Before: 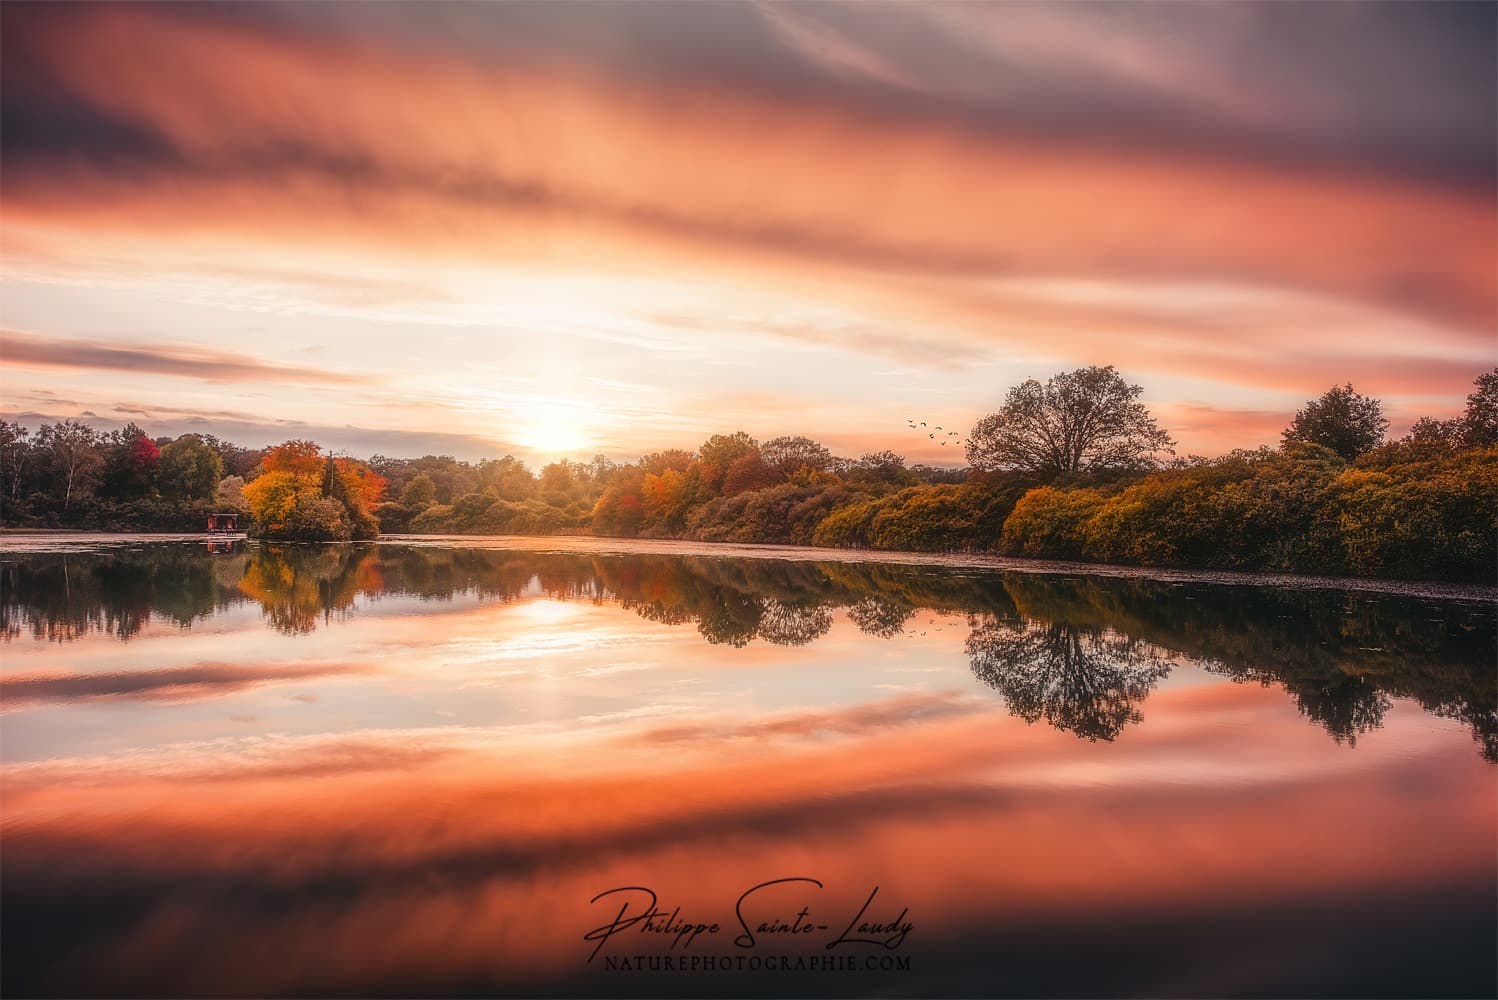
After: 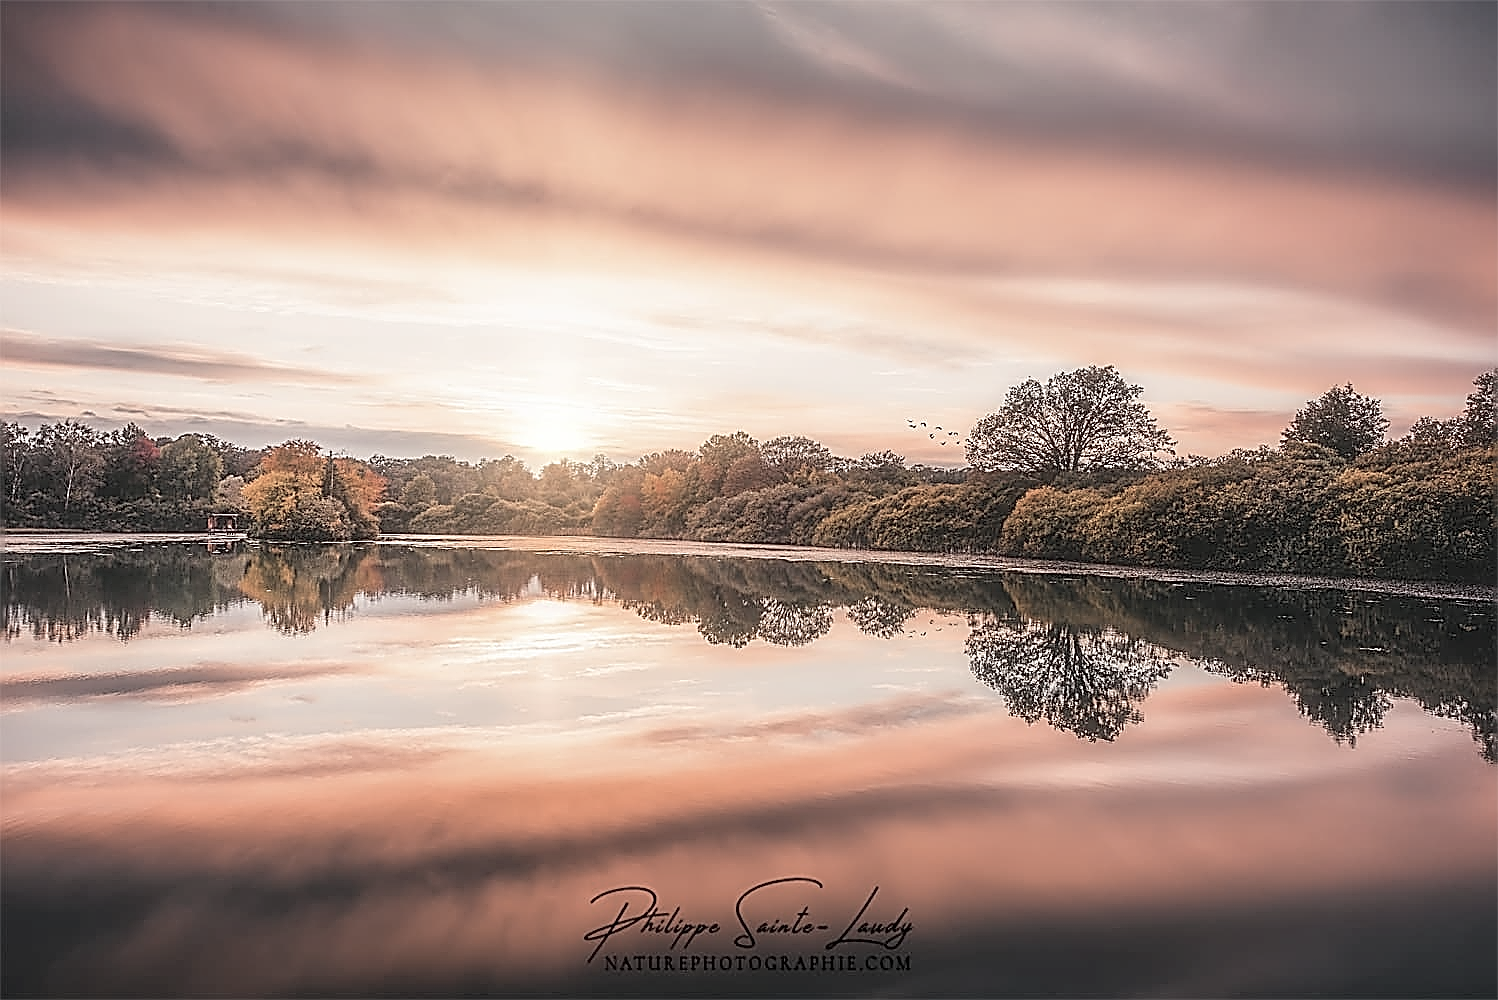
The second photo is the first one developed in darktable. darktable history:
contrast brightness saturation: brightness 0.185, saturation -0.501
sharpen: amount 1.984
